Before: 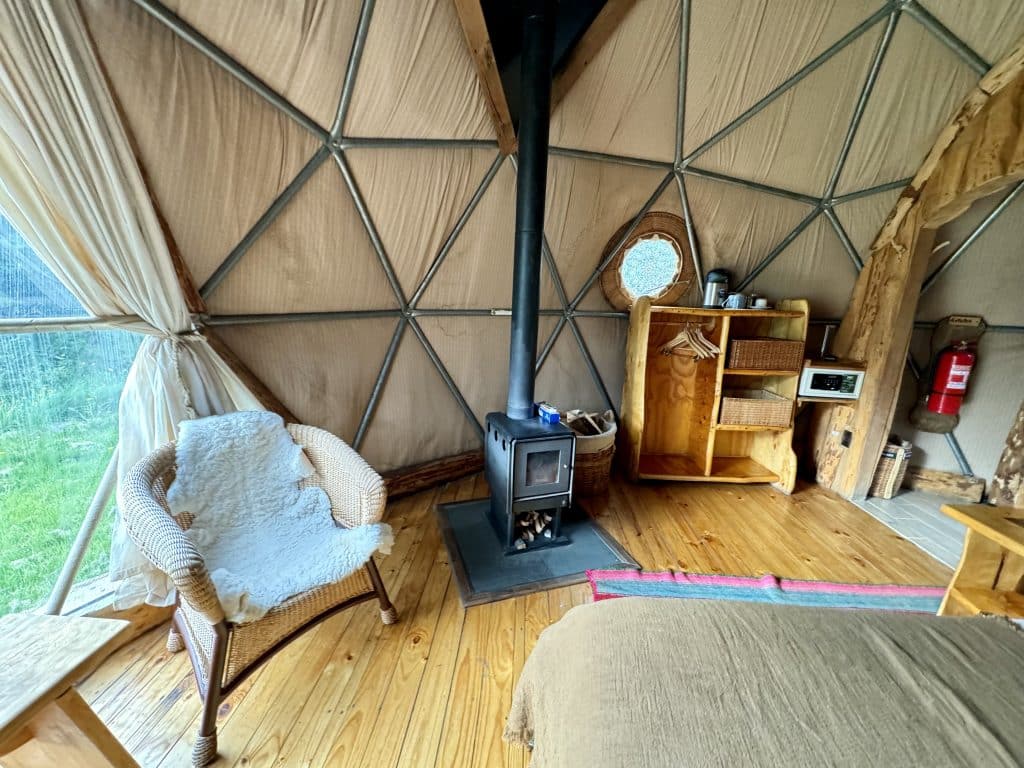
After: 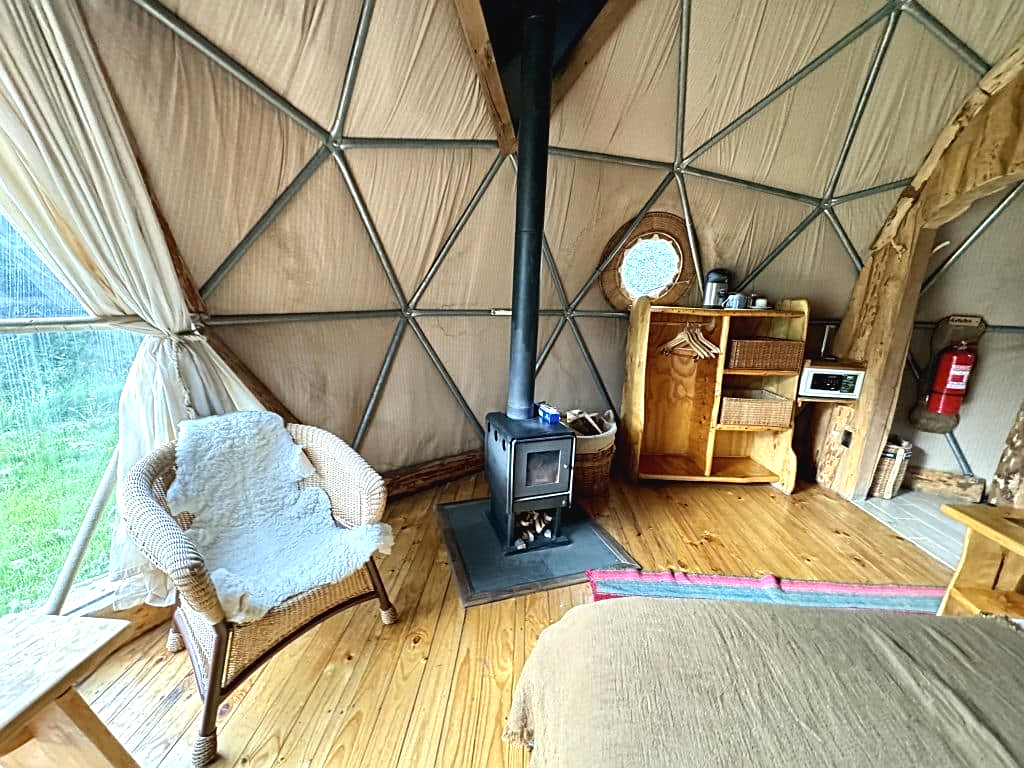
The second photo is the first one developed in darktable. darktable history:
contrast brightness saturation: contrast -0.073, brightness -0.039, saturation -0.115
exposure: exposure 0.492 EV, compensate exposure bias true, compensate highlight preservation false
sharpen: on, module defaults
haze removal: strength 0.021, distance 0.255, compatibility mode true, adaptive false
